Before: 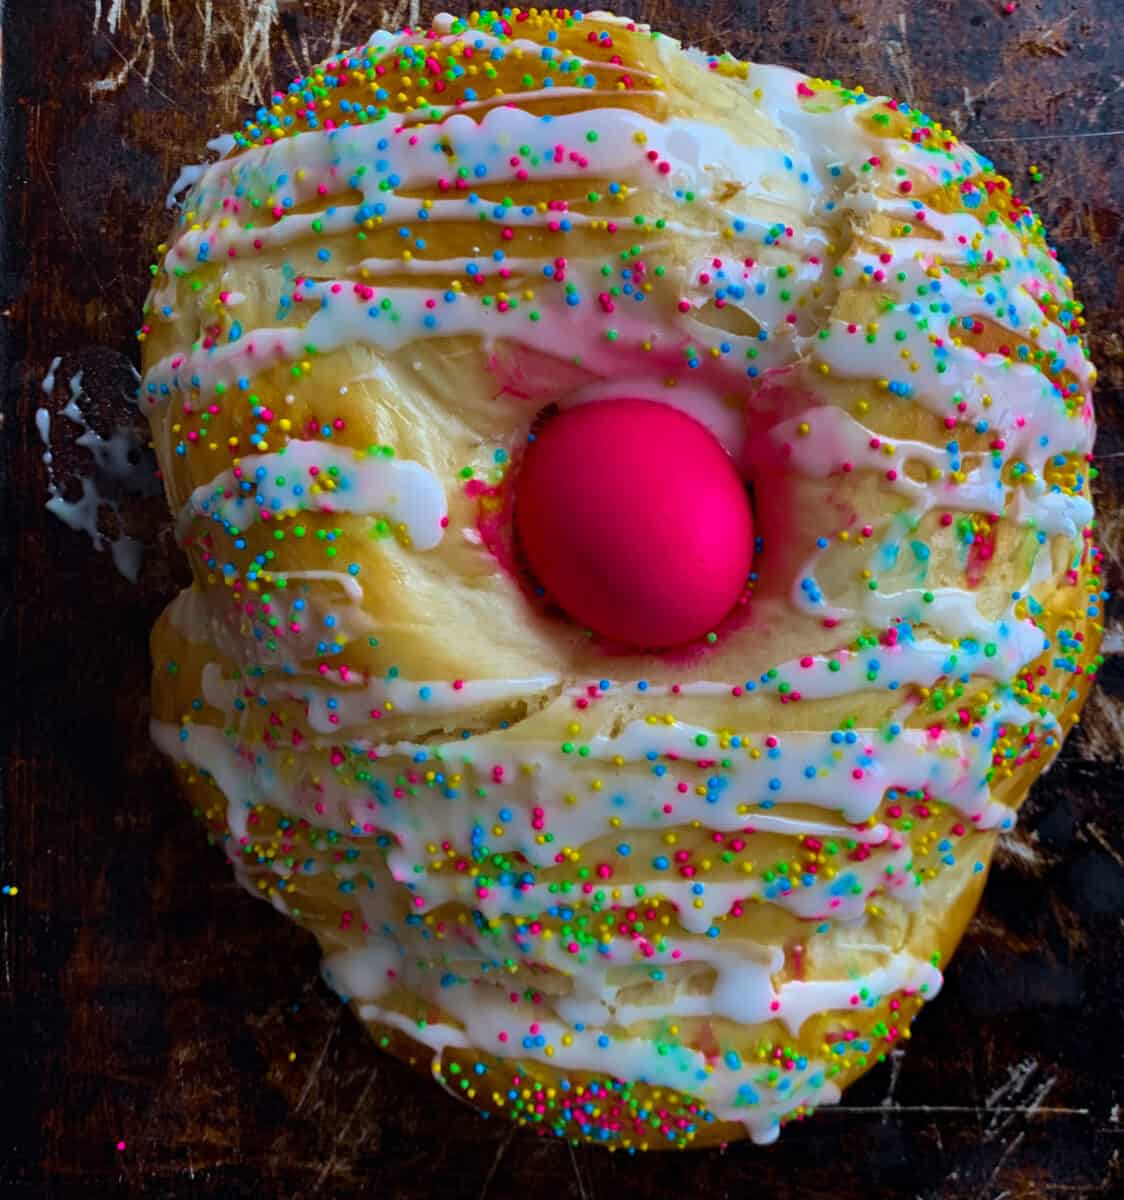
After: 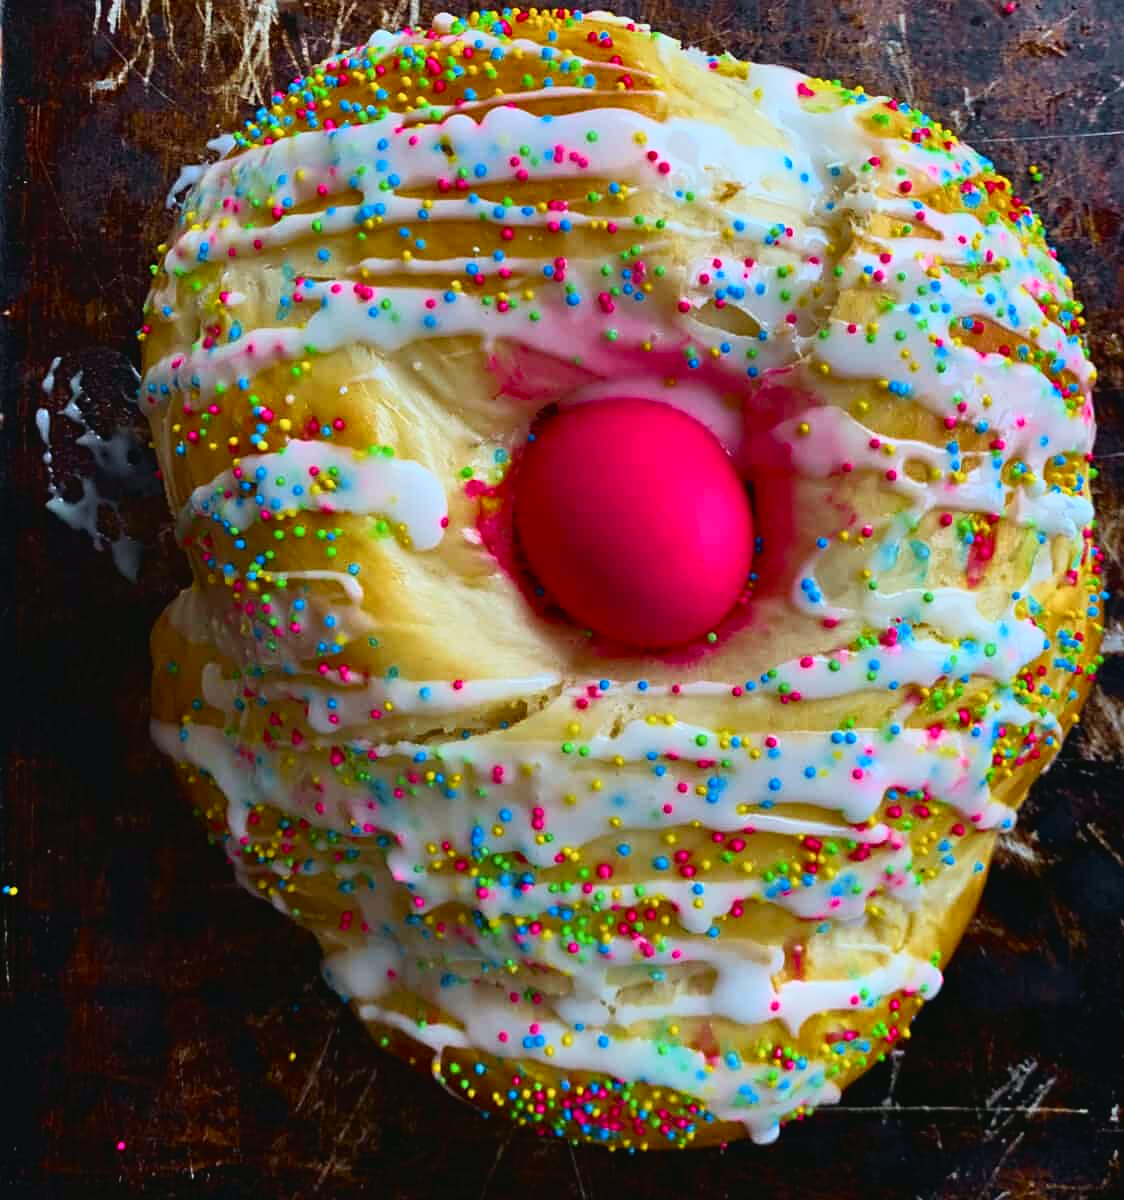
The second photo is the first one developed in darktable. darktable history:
sharpen: radius 1.559, amount 0.373, threshold 1.271
tone curve: curves: ch0 [(0, 0.03) (0.037, 0.045) (0.123, 0.123) (0.19, 0.186) (0.277, 0.279) (0.474, 0.517) (0.584, 0.664) (0.678, 0.777) (0.875, 0.92) (1, 0.965)]; ch1 [(0, 0) (0.243, 0.245) (0.402, 0.41) (0.493, 0.487) (0.508, 0.503) (0.531, 0.532) (0.551, 0.556) (0.637, 0.671) (0.694, 0.732) (1, 1)]; ch2 [(0, 0) (0.249, 0.216) (0.356, 0.329) (0.424, 0.442) (0.476, 0.477) (0.498, 0.503) (0.517, 0.524) (0.532, 0.547) (0.562, 0.576) (0.614, 0.644) (0.706, 0.748) (0.808, 0.809) (0.991, 0.968)], color space Lab, independent channels, preserve colors none
